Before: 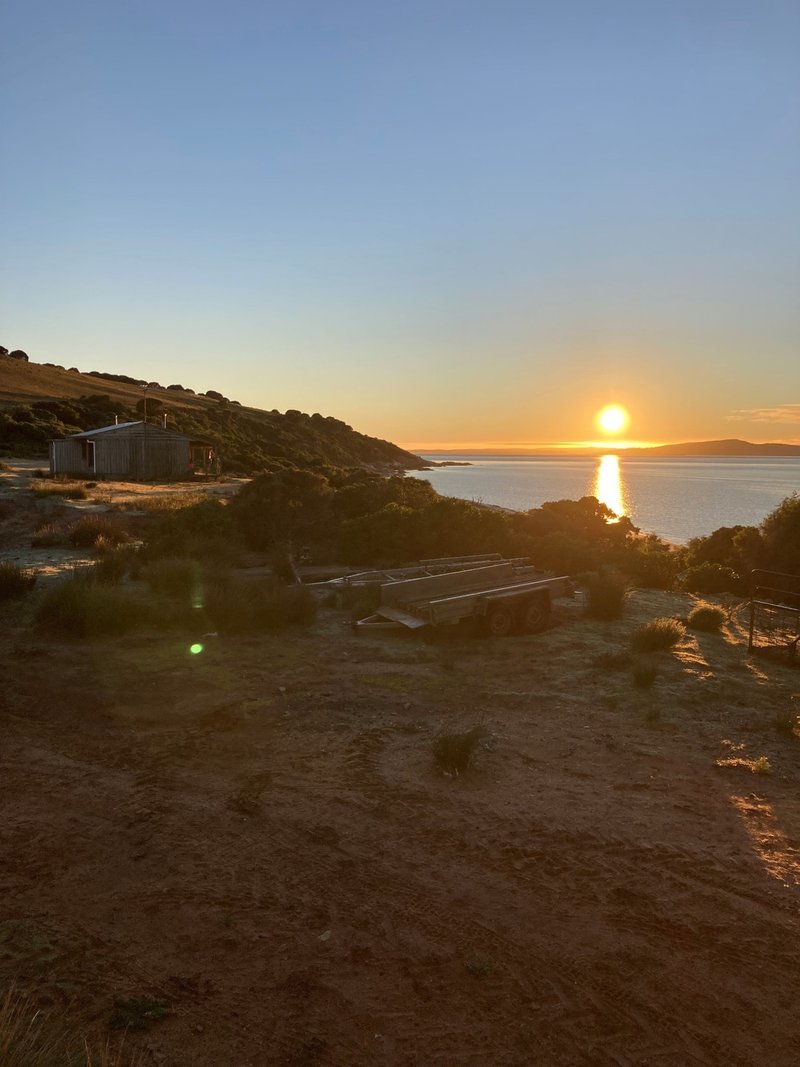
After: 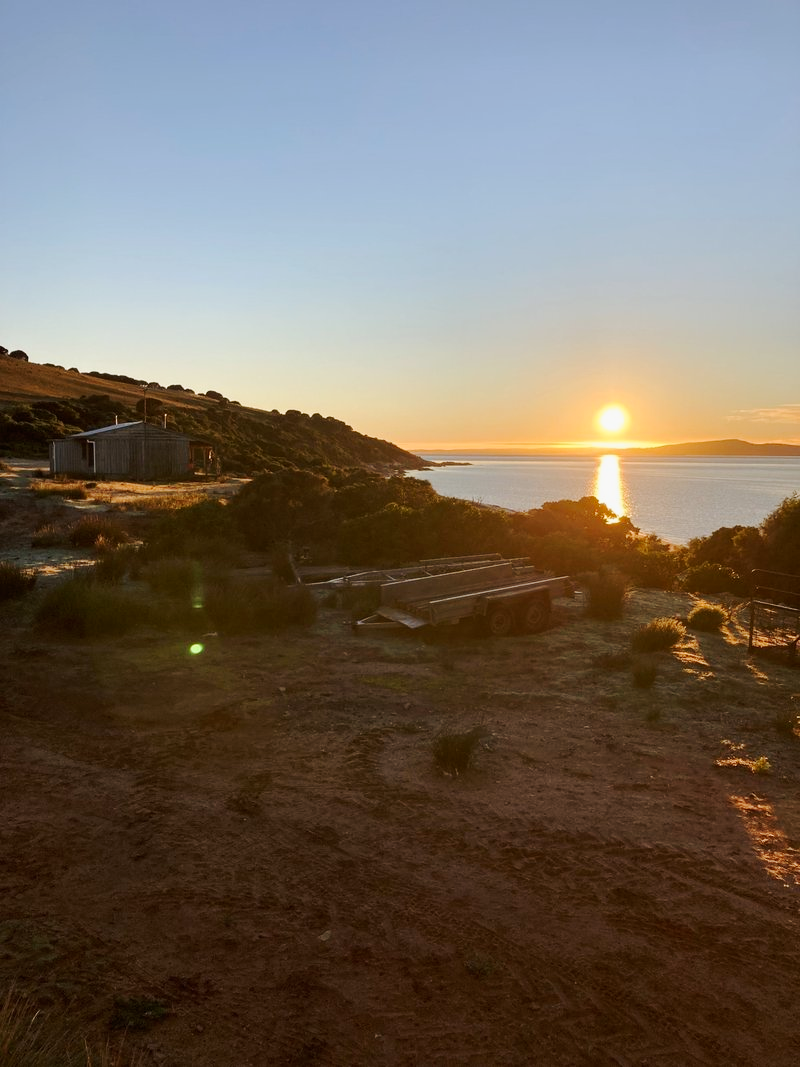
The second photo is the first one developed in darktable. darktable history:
tone curve: curves: ch0 [(0, 0) (0.035, 0.017) (0.131, 0.108) (0.279, 0.279) (0.476, 0.554) (0.617, 0.693) (0.704, 0.77) (0.801, 0.854) (0.895, 0.927) (1, 0.976)]; ch1 [(0, 0) (0.318, 0.278) (0.444, 0.427) (0.493, 0.488) (0.508, 0.502) (0.534, 0.526) (0.562, 0.555) (0.645, 0.648) (0.746, 0.764) (1, 1)]; ch2 [(0, 0) (0.316, 0.292) (0.381, 0.37) (0.423, 0.448) (0.476, 0.482) (0.502, 0.495) (0.522, 0.518) (0.533, 0.532) (0.593, 0.622) (0.634, 0.663) (0.7, 0.7) (0.861, 0.808) (1, 0.951)], preserve colors none
